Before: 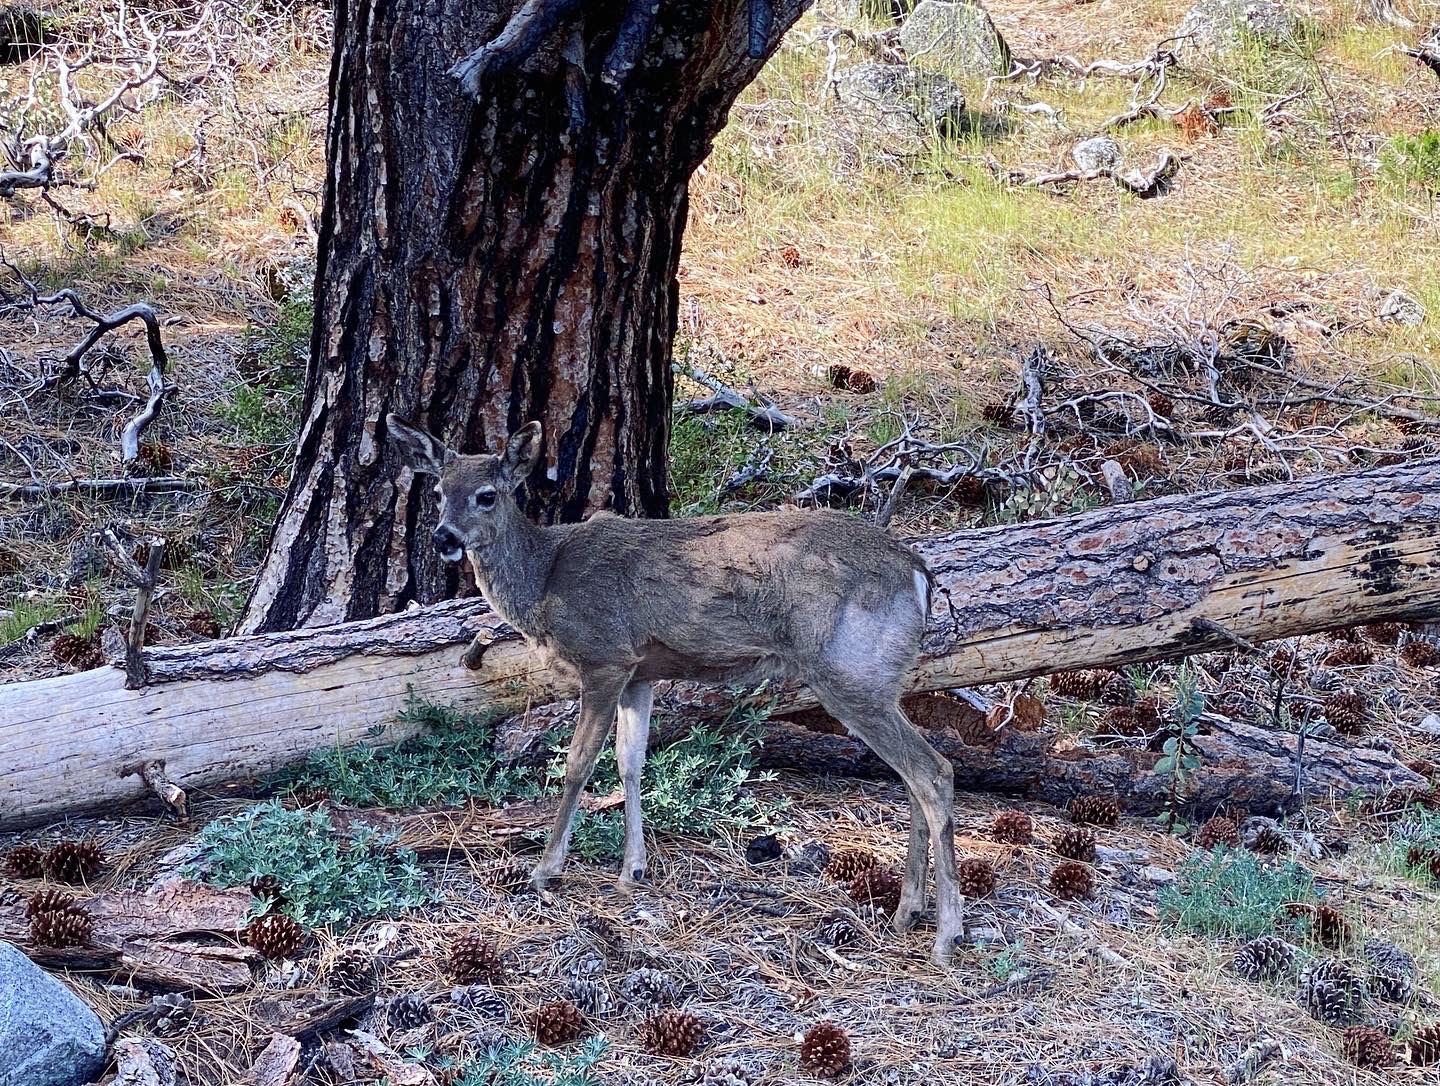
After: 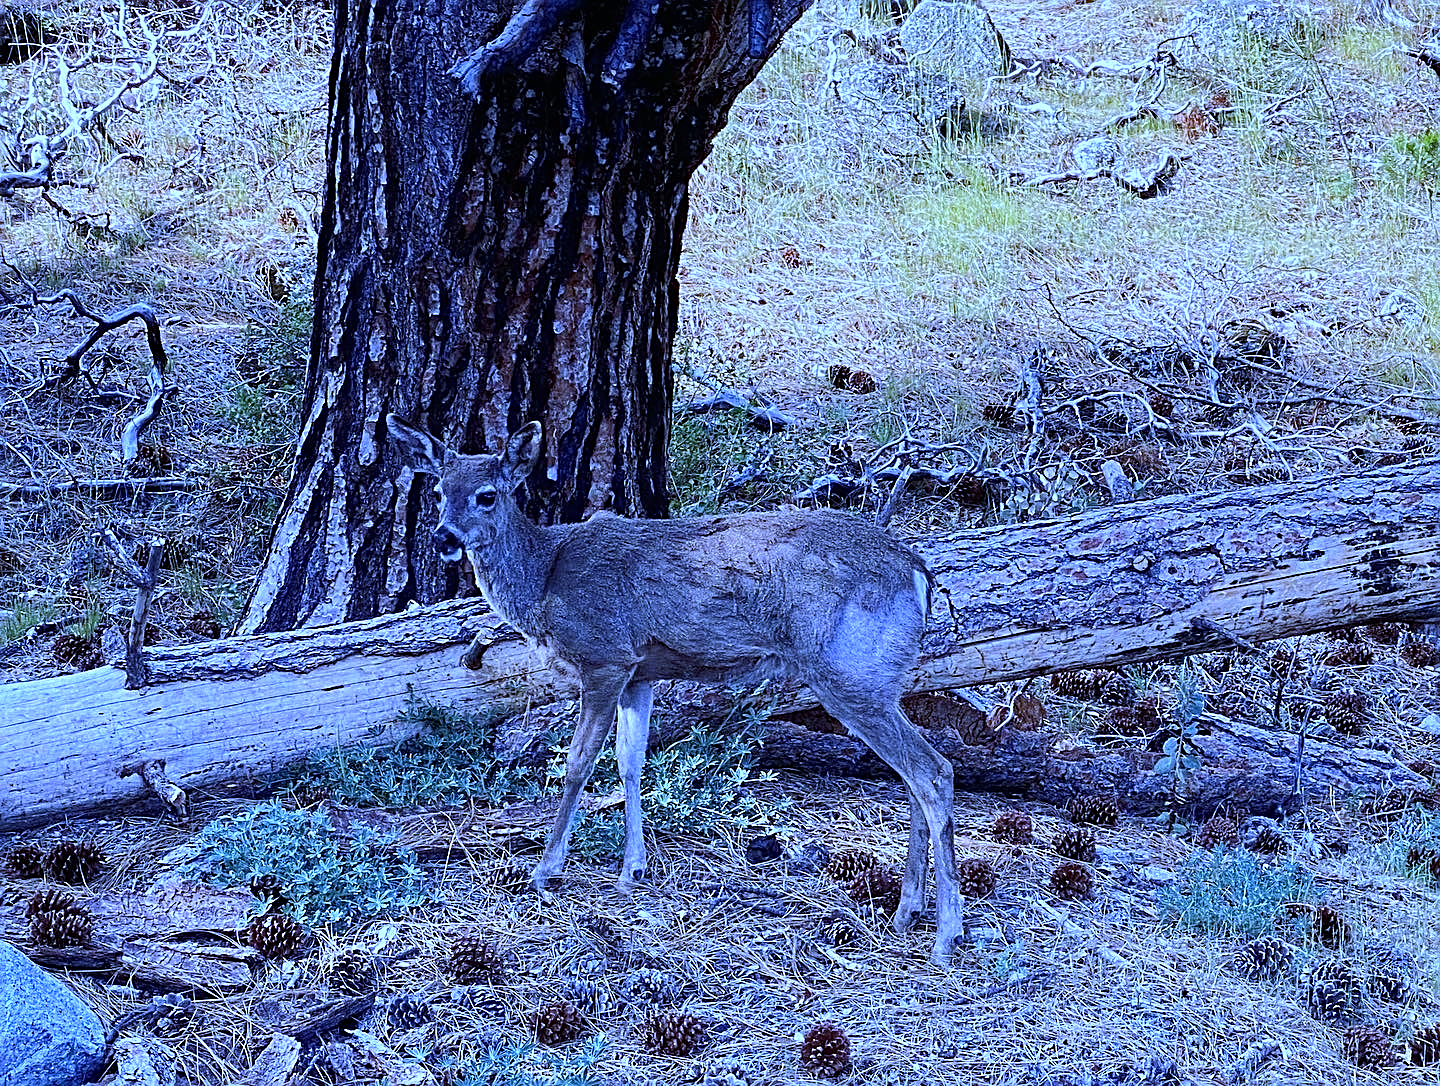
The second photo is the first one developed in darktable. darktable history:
sharpen: on, module defaults
haze removal: strength 0.29, distance 0.25, compatibility mode true, adaptive false
white balance: red 0.766, blue 1.537
